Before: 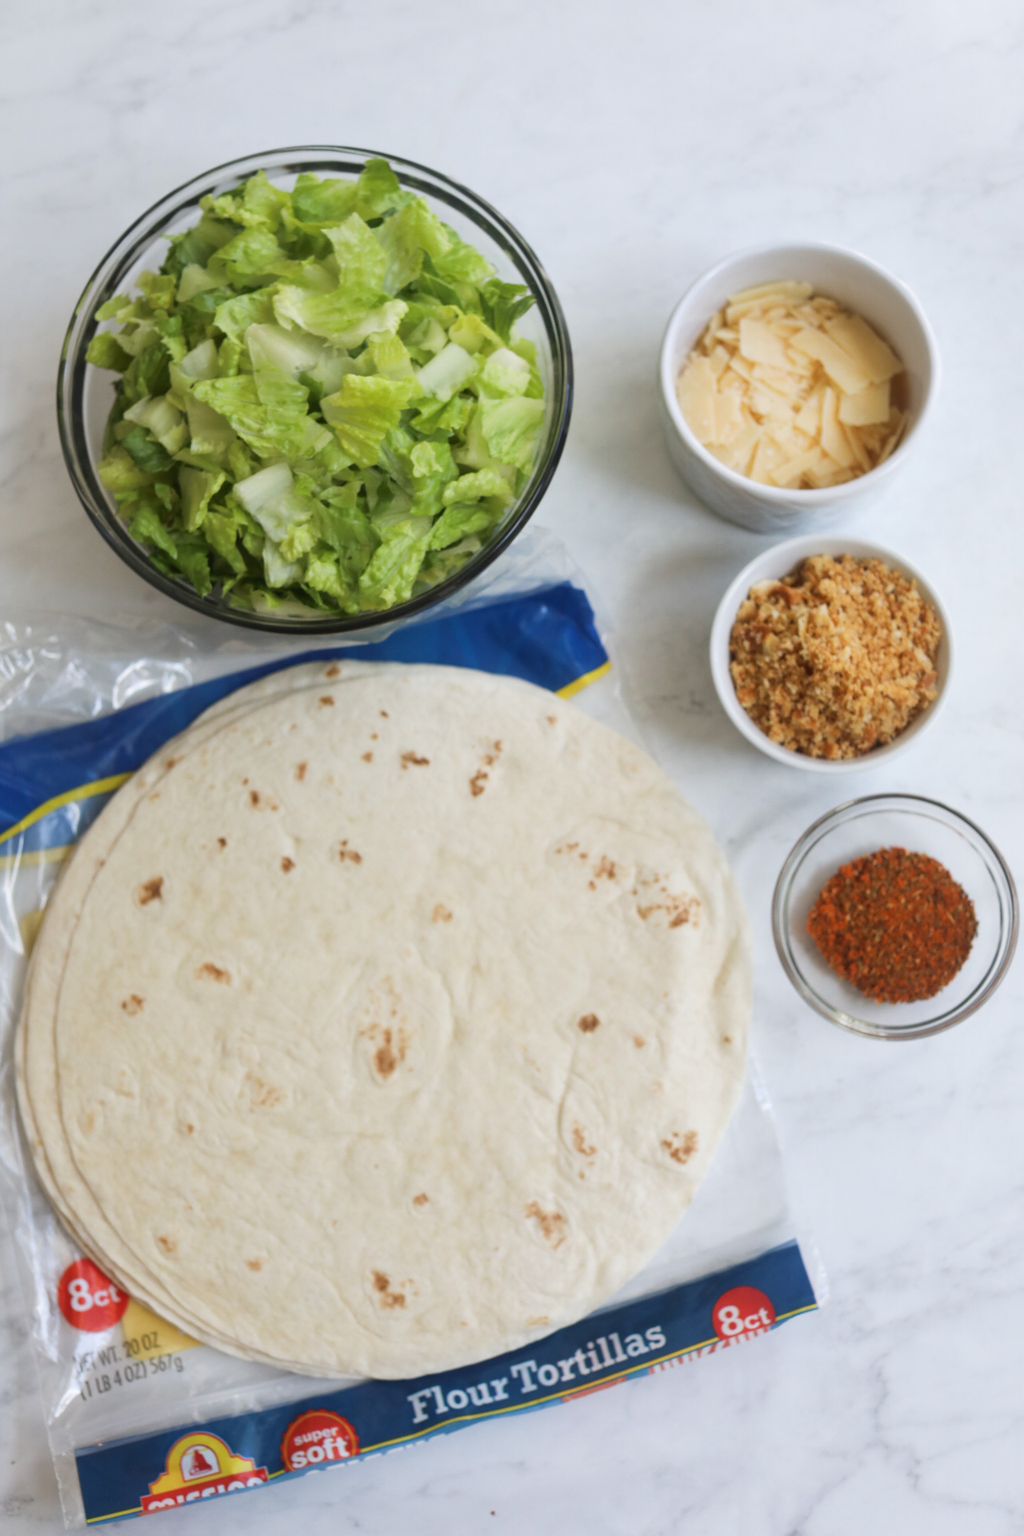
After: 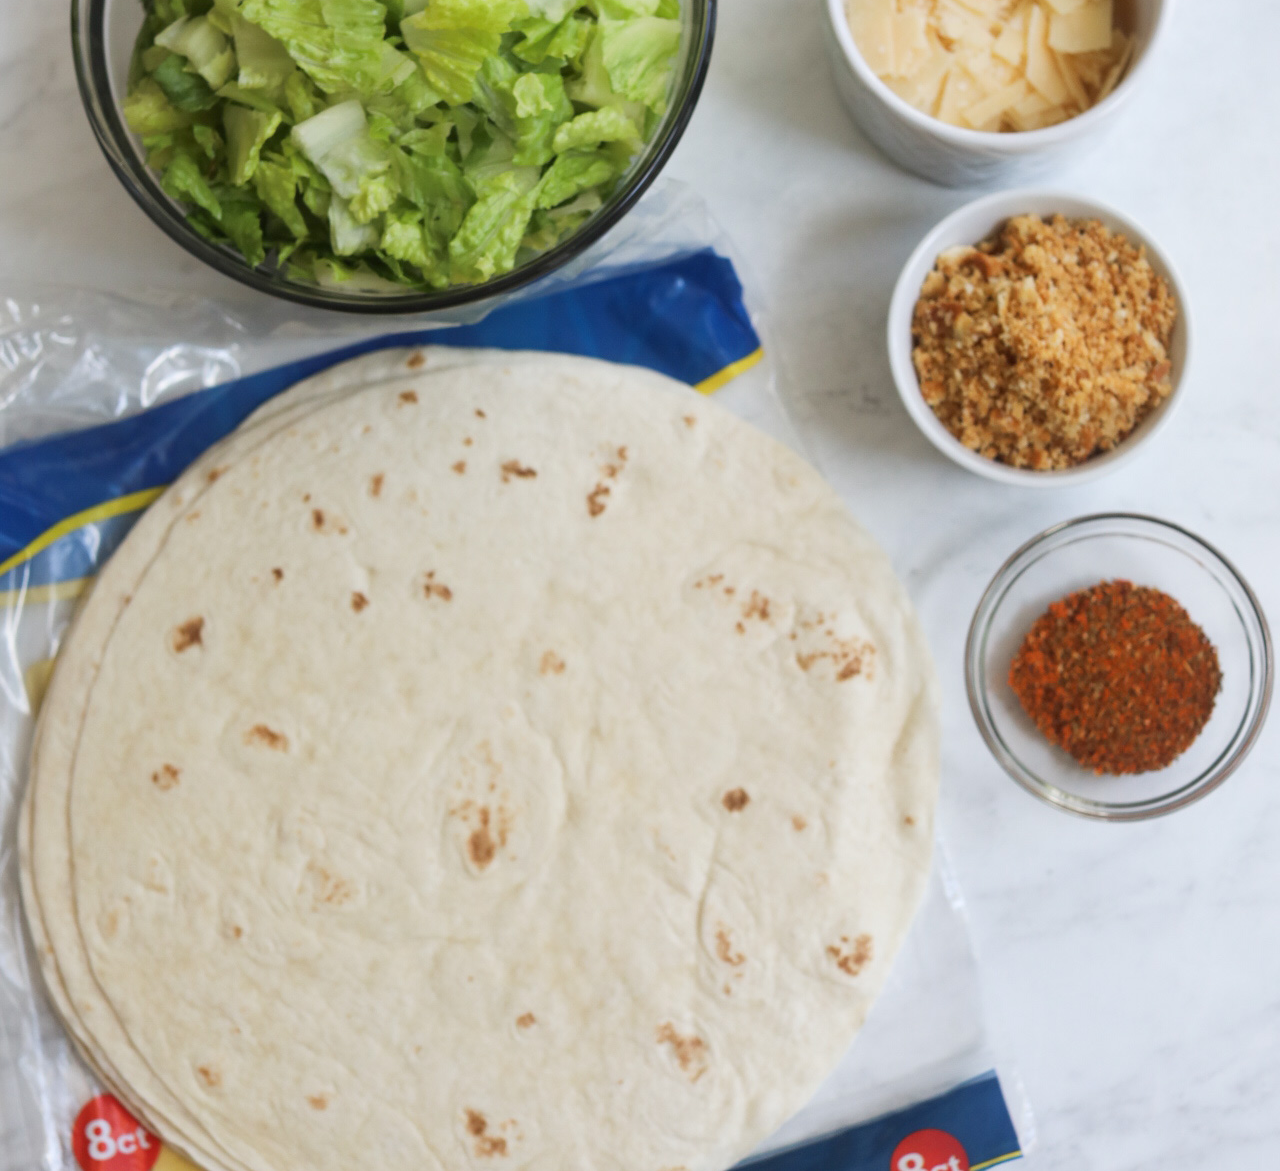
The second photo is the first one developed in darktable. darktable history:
crop and rotate: top 24.961%, bottom 14.048%
